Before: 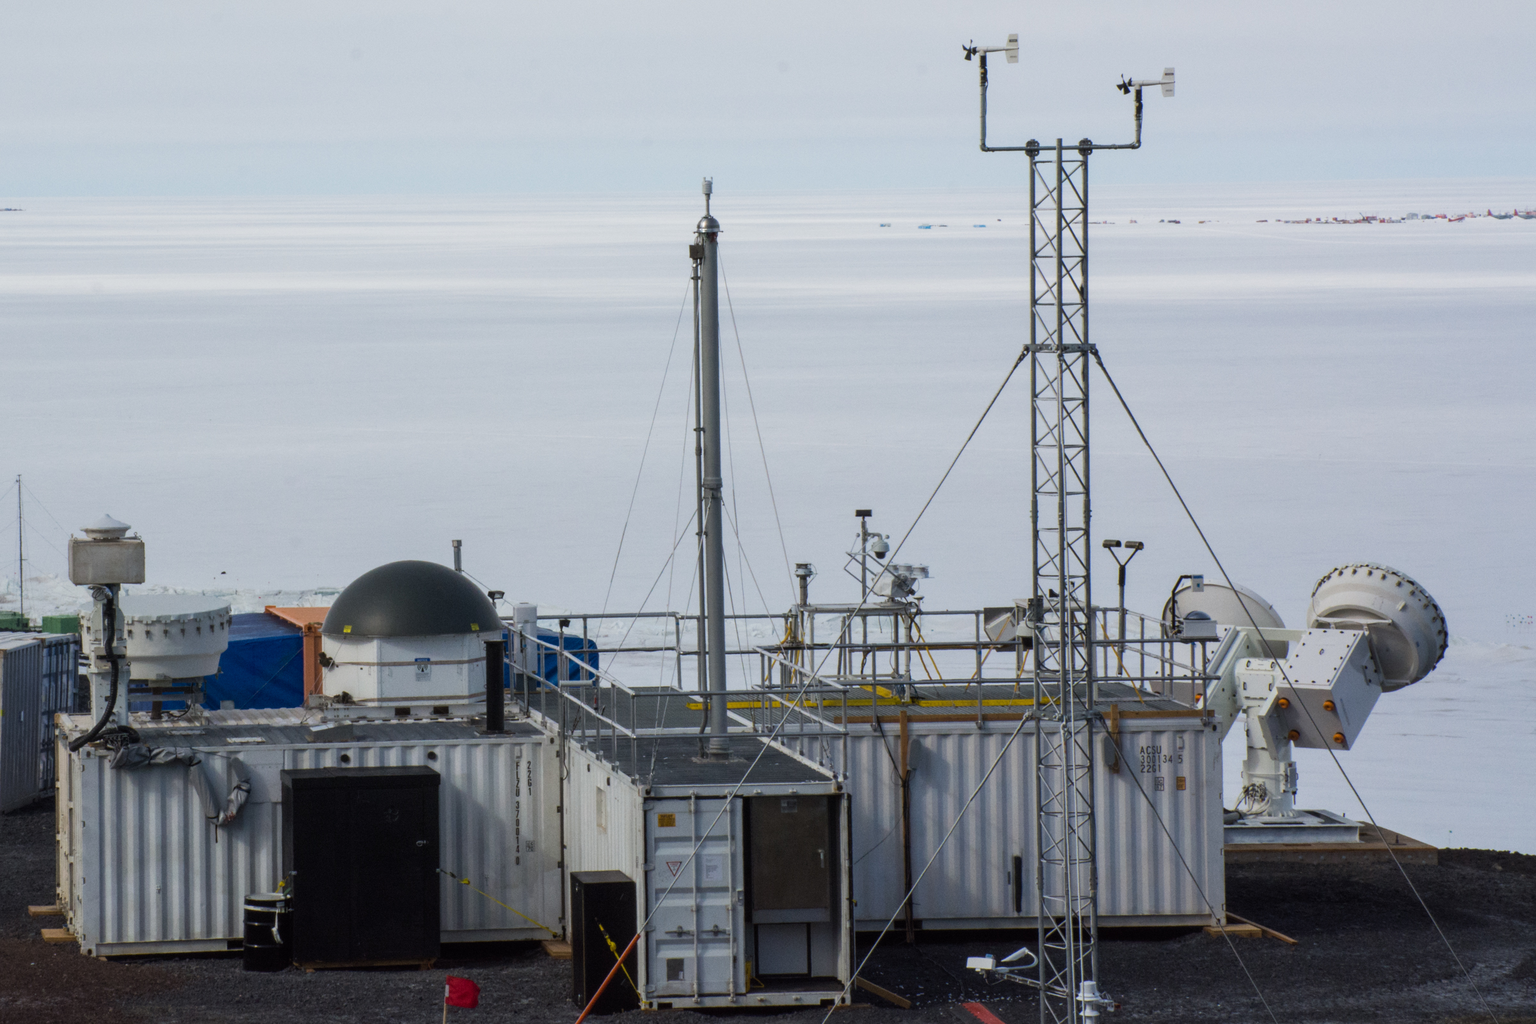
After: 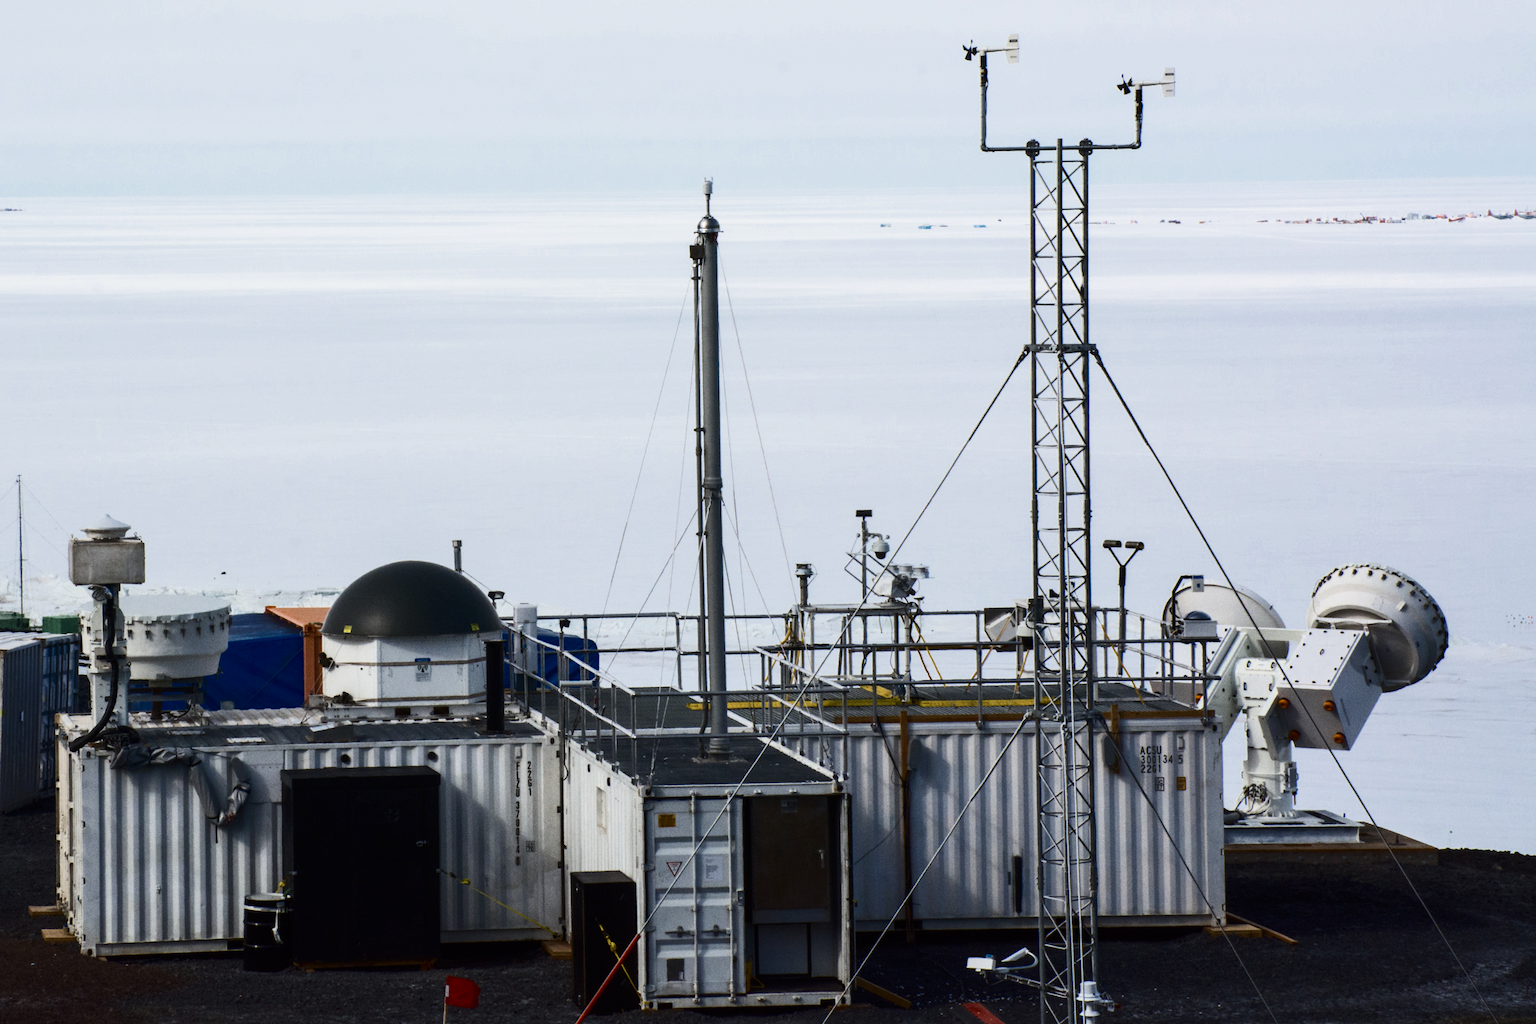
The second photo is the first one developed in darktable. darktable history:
color zones: curves: ch0 [(0, 0.5) (0.125, 0.4) (0.25, 0.5) (0.375, 0.4) (0.5, 0.4) (0.625, 0.35) (0.75, 0.35) (0.875, 0.5)]; ch1 [(0, 0.35) (0.125, 0.45) (0.25, 0.35) (0.375, 0.35) (0.5, 0.35) (0.625, 0.35) (0.75, 0.45) (0.875, 0.35)]; ch2 [(0, 0.6) (0.125, 0.5) (0.25, 0.5) (0.375, 0.6) (0.5, 0.6) (0.625, 0.5) (0.75, 0.5) (0.875, 0.5)]
contrast brightness saturation: contrast 0.4, brightness 0.05, saturation 0.25
